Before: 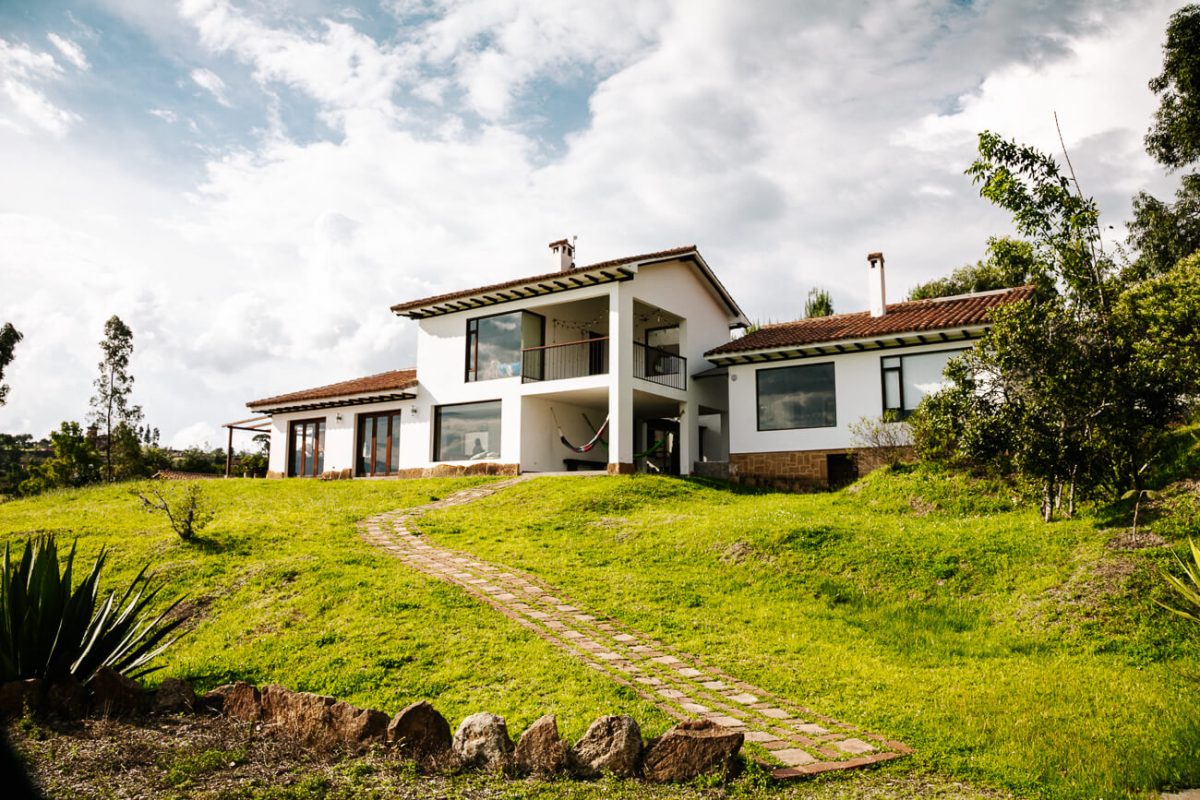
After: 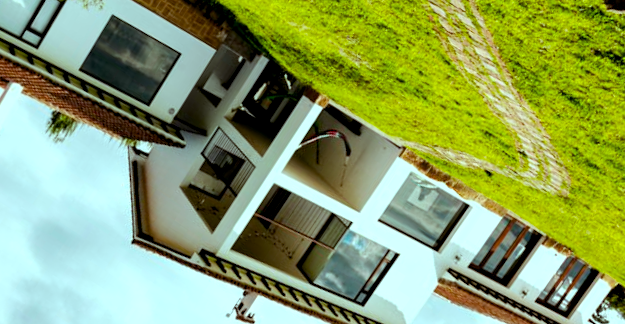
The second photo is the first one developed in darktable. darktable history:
crop and rotate: angle 146.87°, left 9.177%, top 15.669%, right 4.476%, bottom 17.077%
color balance rgb: shadows lift › luminance -20.252%, highlights gain › chroma 4.049%, highlights gain › hue 202.3°, global offset › luminance -0.851%, perceptual saturation grading › global saturation 17.94%, perceptual brilliance grading › highlights 2.567%
